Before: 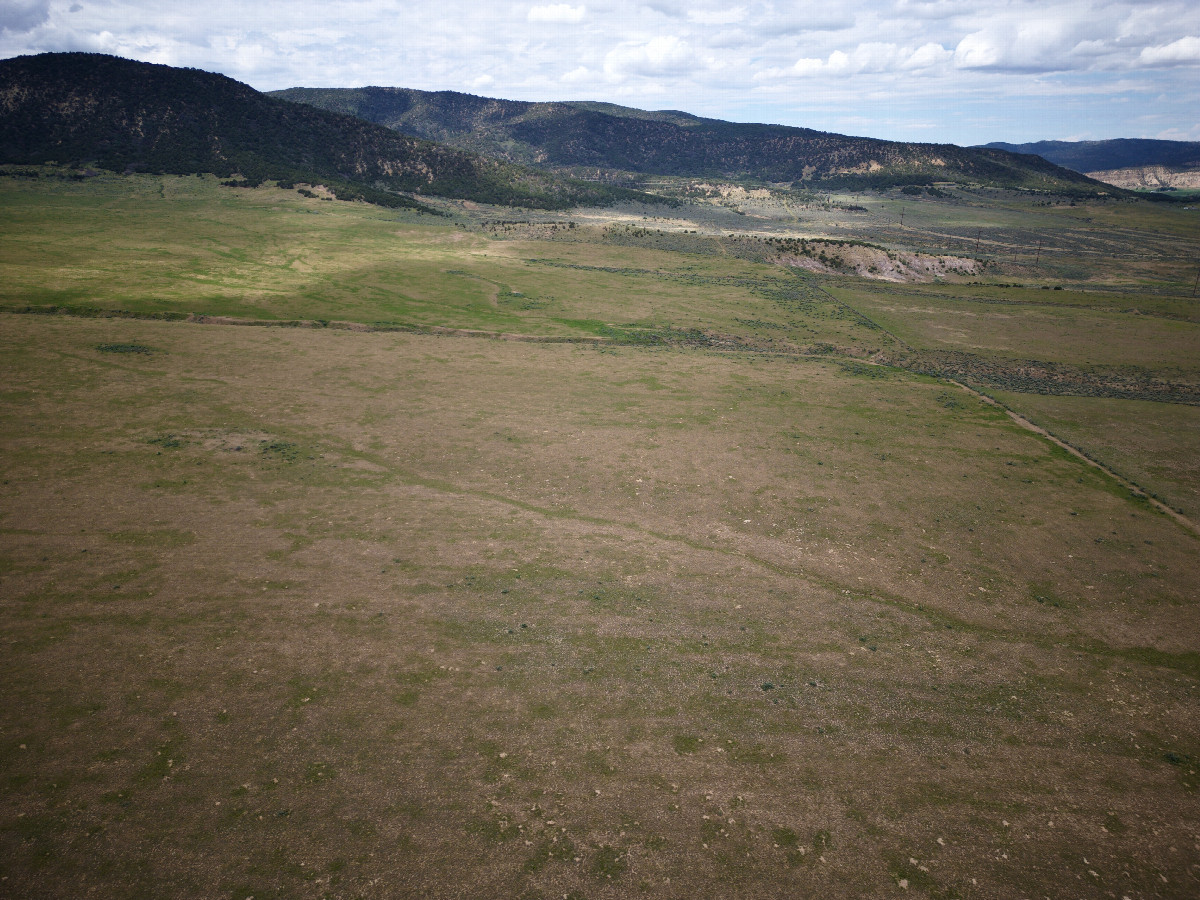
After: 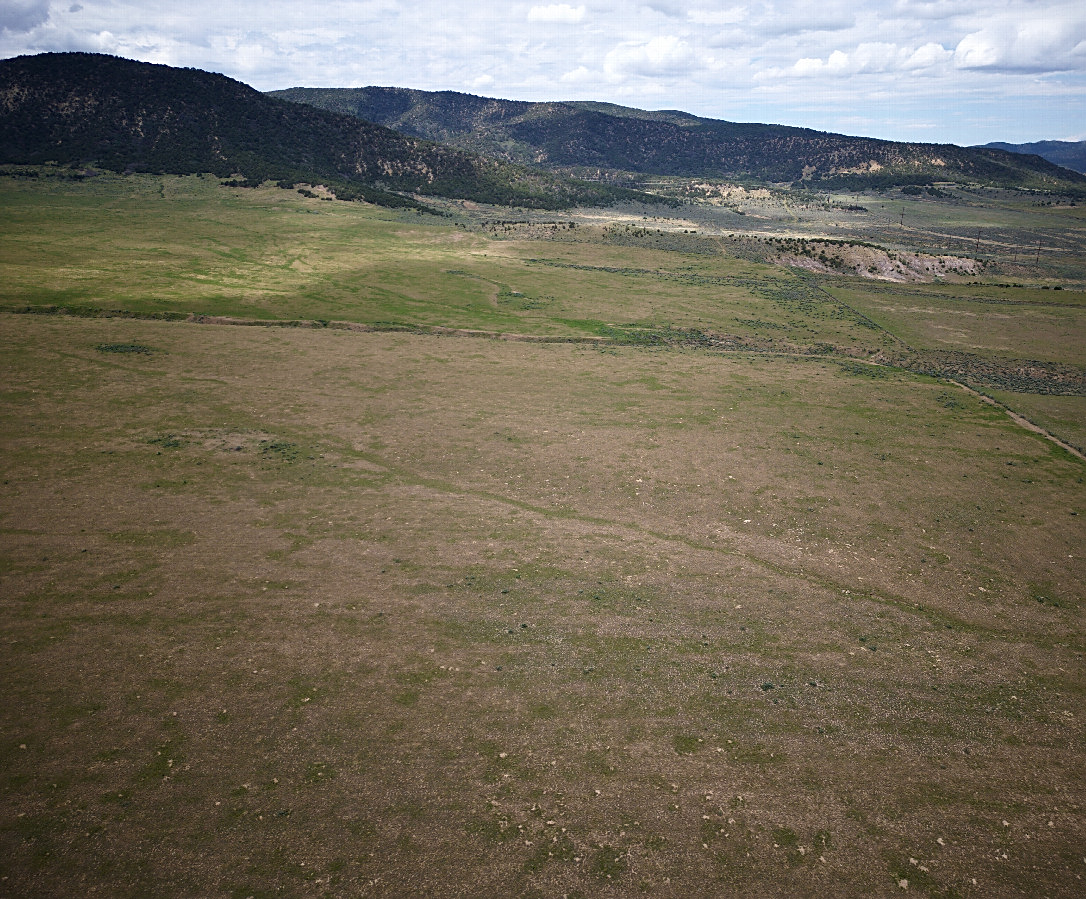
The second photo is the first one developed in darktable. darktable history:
sharpen: amount 0.491
crop: right 9.478%, bottom 0.04%
